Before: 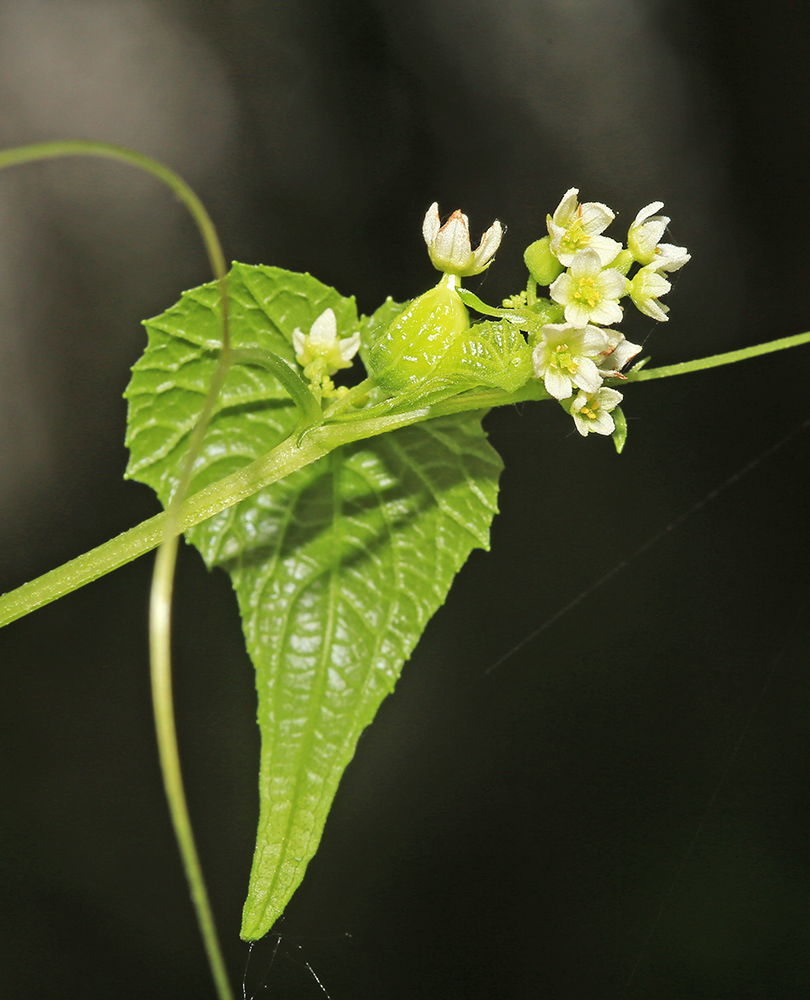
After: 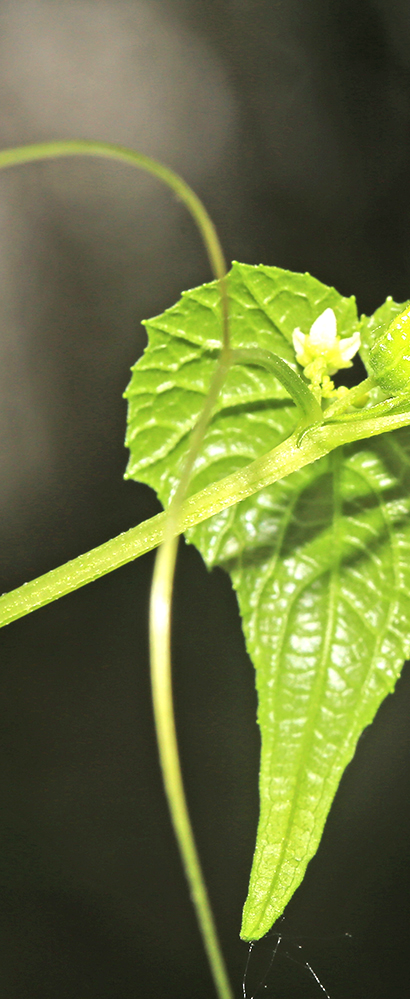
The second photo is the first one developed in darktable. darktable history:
exposure: black level correction 0, exposure 0.7 EV, compensate exposure bias true, compensate highlight preservation false
crop and rotate: left 0.041%, top 0%, right 49.27%
